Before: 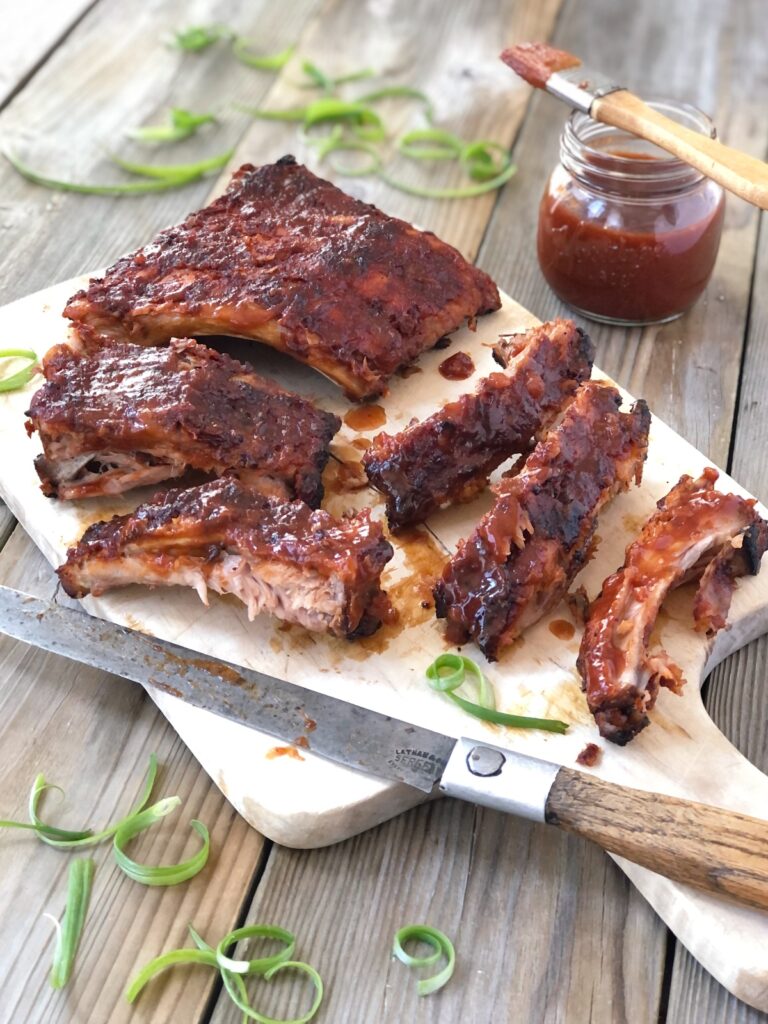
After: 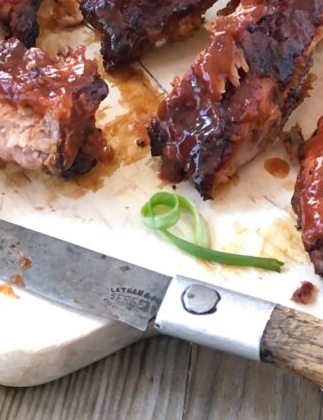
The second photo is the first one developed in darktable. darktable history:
shadows and highlights: shadows -24.28, highlights 49.77, soften with gaussian
crop: left 37.221%, top 45.169%, right 20.63%, bottom 13.777%
